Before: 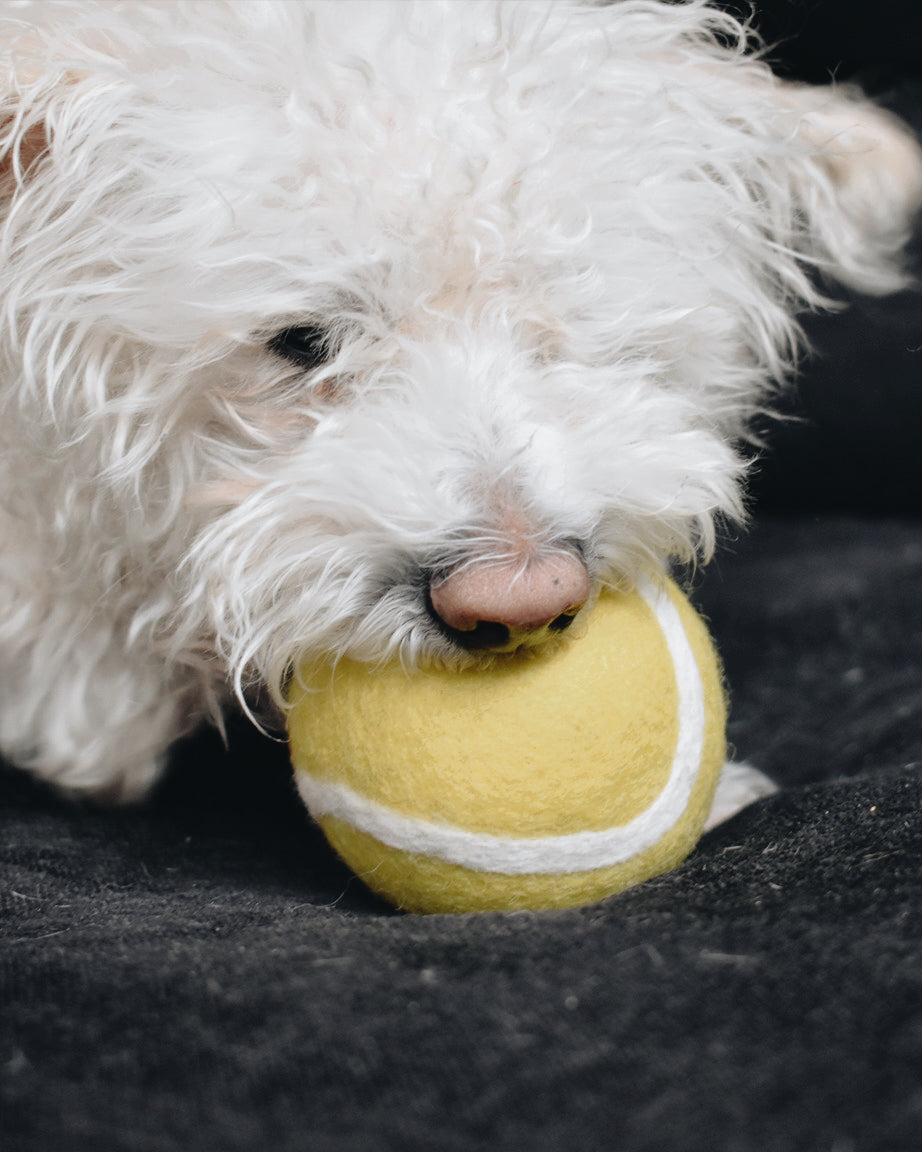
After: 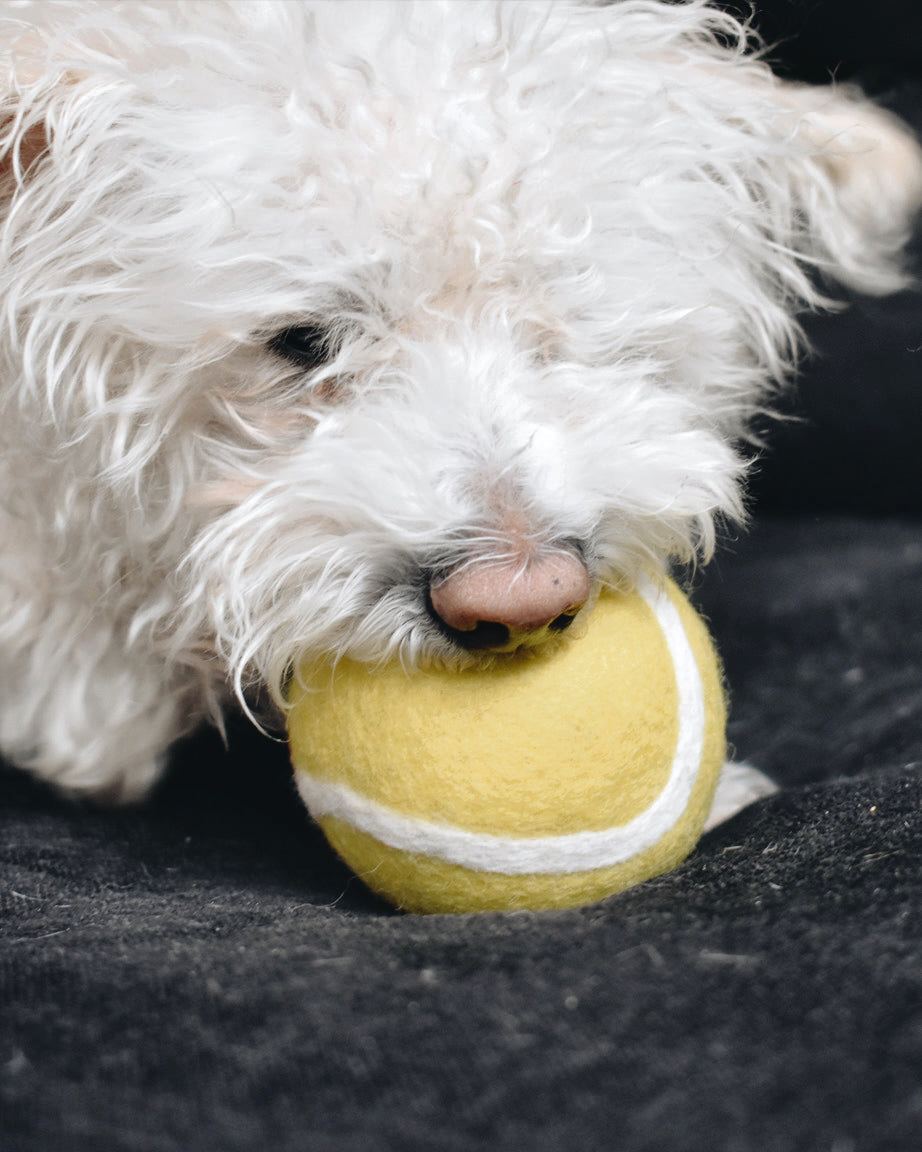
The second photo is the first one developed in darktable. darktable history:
shadows and highlights: shadows 32, highlights -32, soften with gaussian
exposure: exposure 0.2 EV, compensate highlight preservation false
